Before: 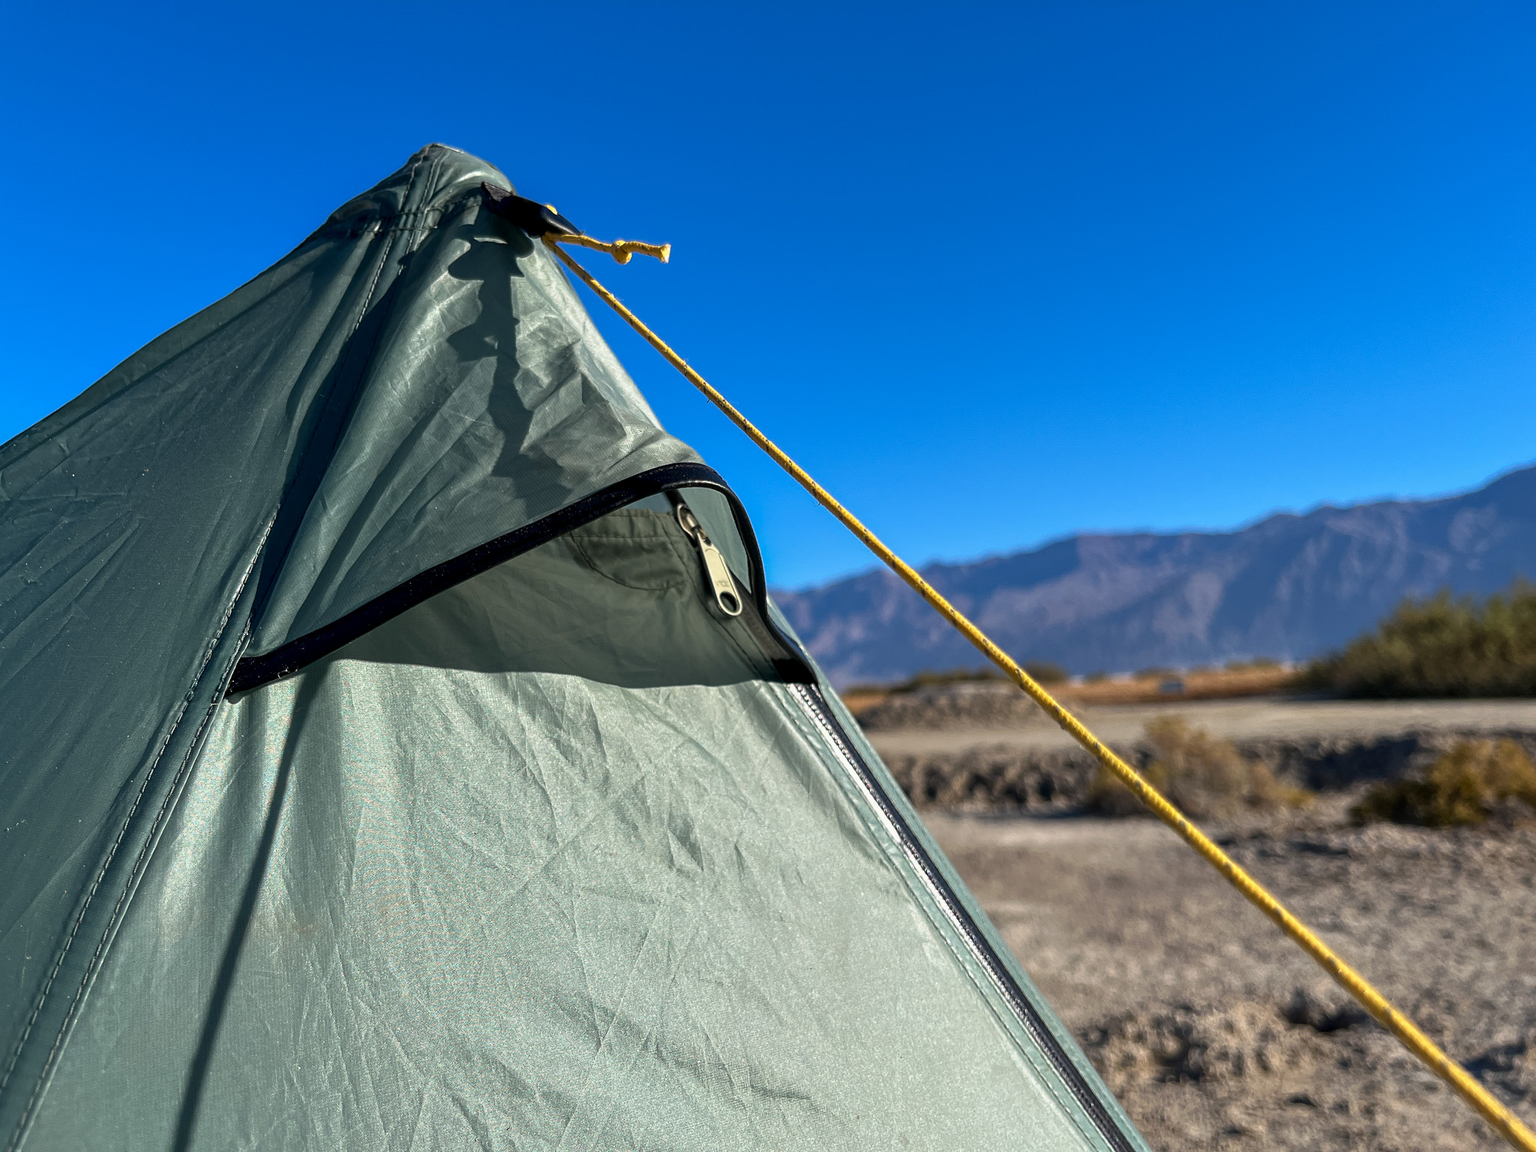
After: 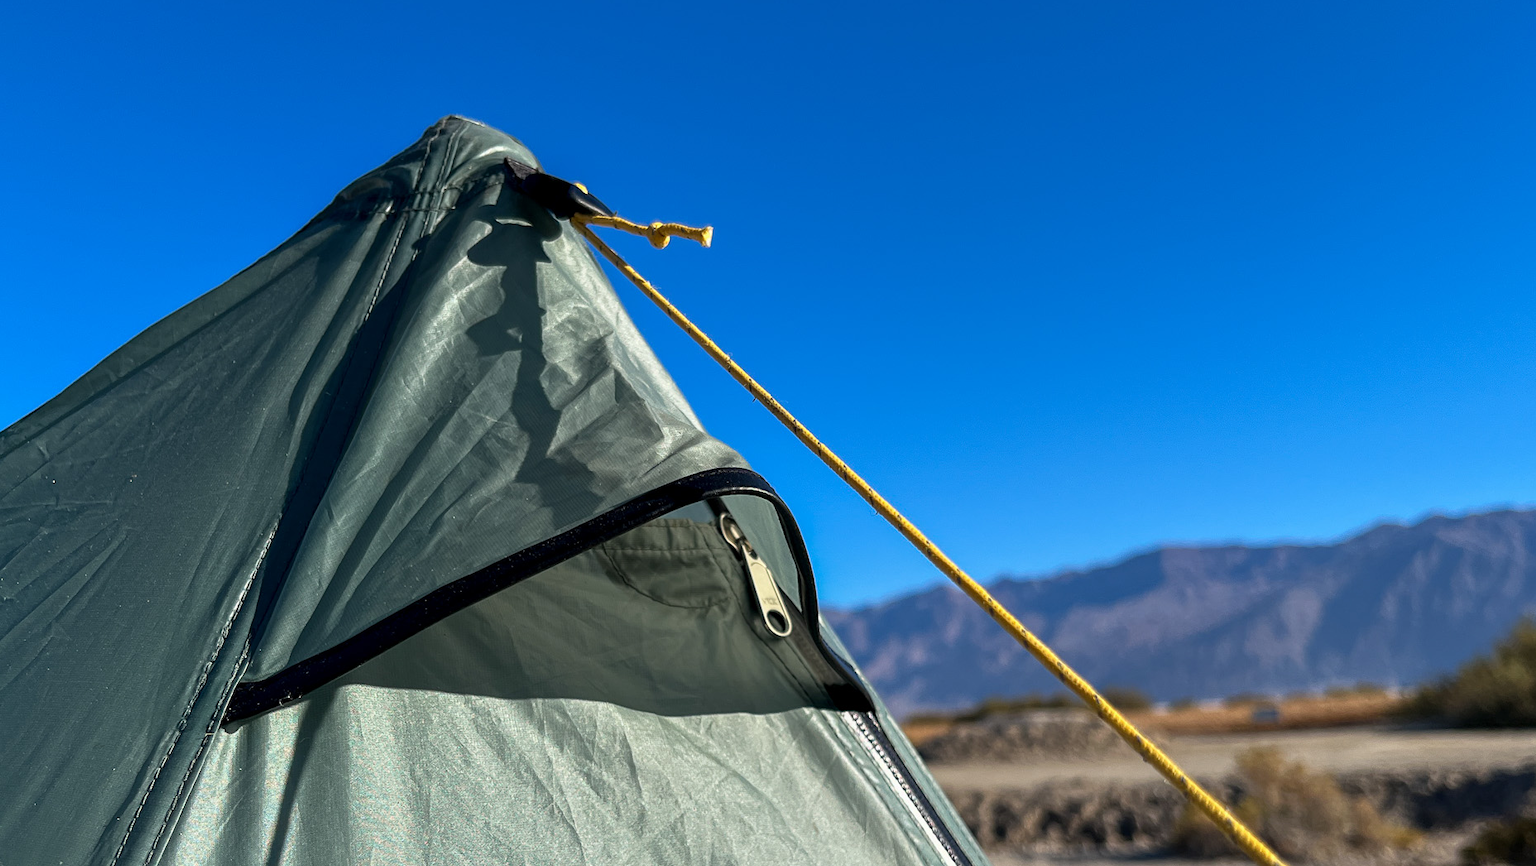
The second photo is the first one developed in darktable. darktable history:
color correction: highlights b* -0.026
crop: left 1.613%, top 3.408%, right 7.755%, bottom 28.412%
